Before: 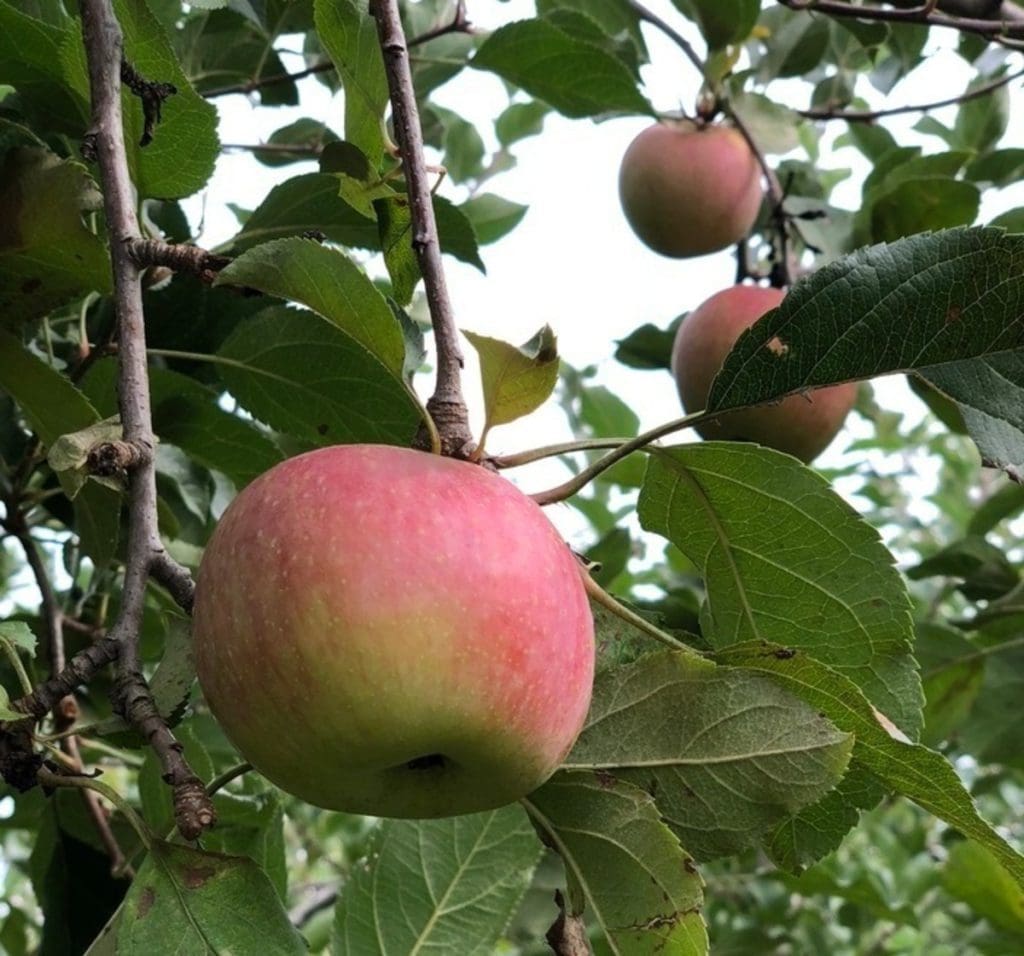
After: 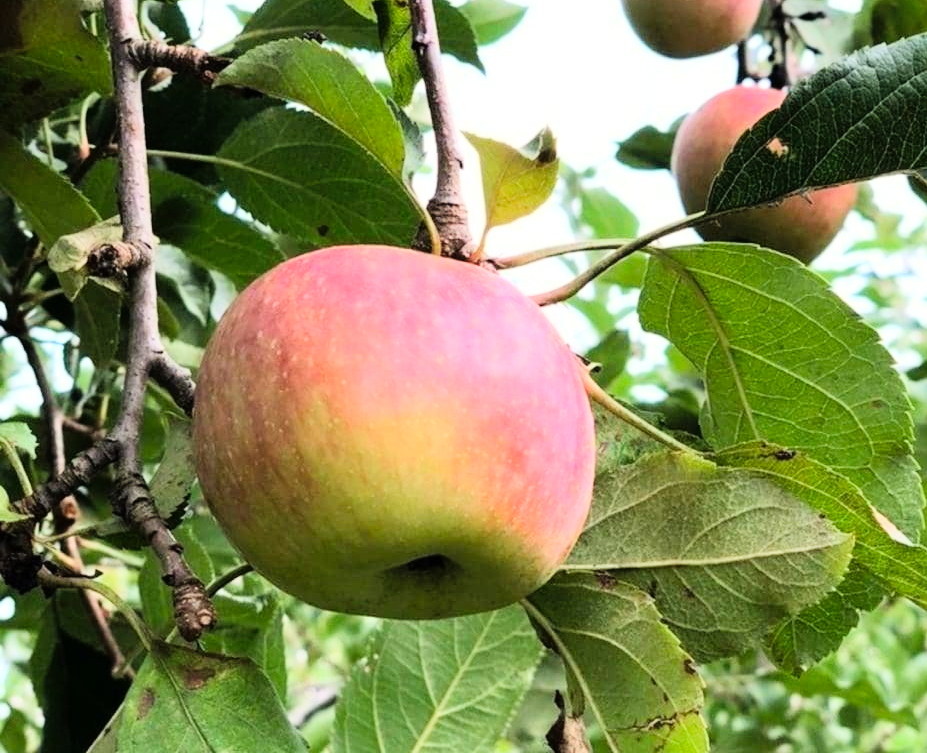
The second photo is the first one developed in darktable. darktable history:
crop: top 20.916%, right 9.437%, bottom 0.316%
tone curve: curves: ch0 [(0, 0) (0.084, 0.074) (0.2, 0.297) (0.363, 0.591) (0.495, 0.765) (0.68, 0.901) (0.851, 0.967) (1, 1)], color space Lab, linked channels, preserve colors none
